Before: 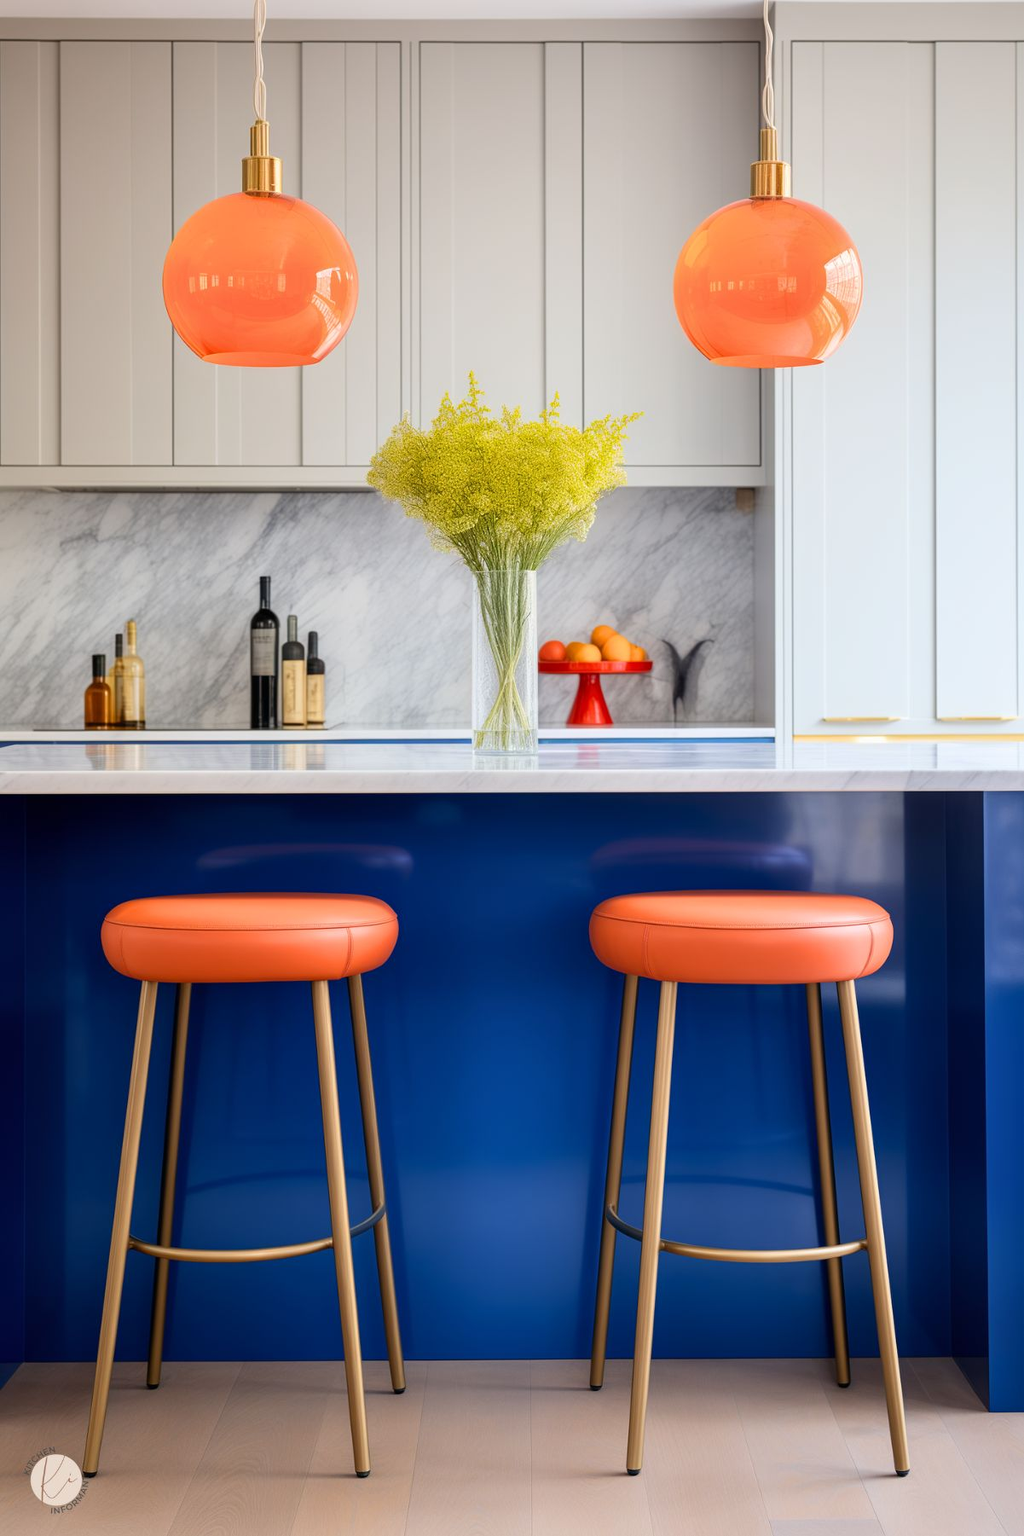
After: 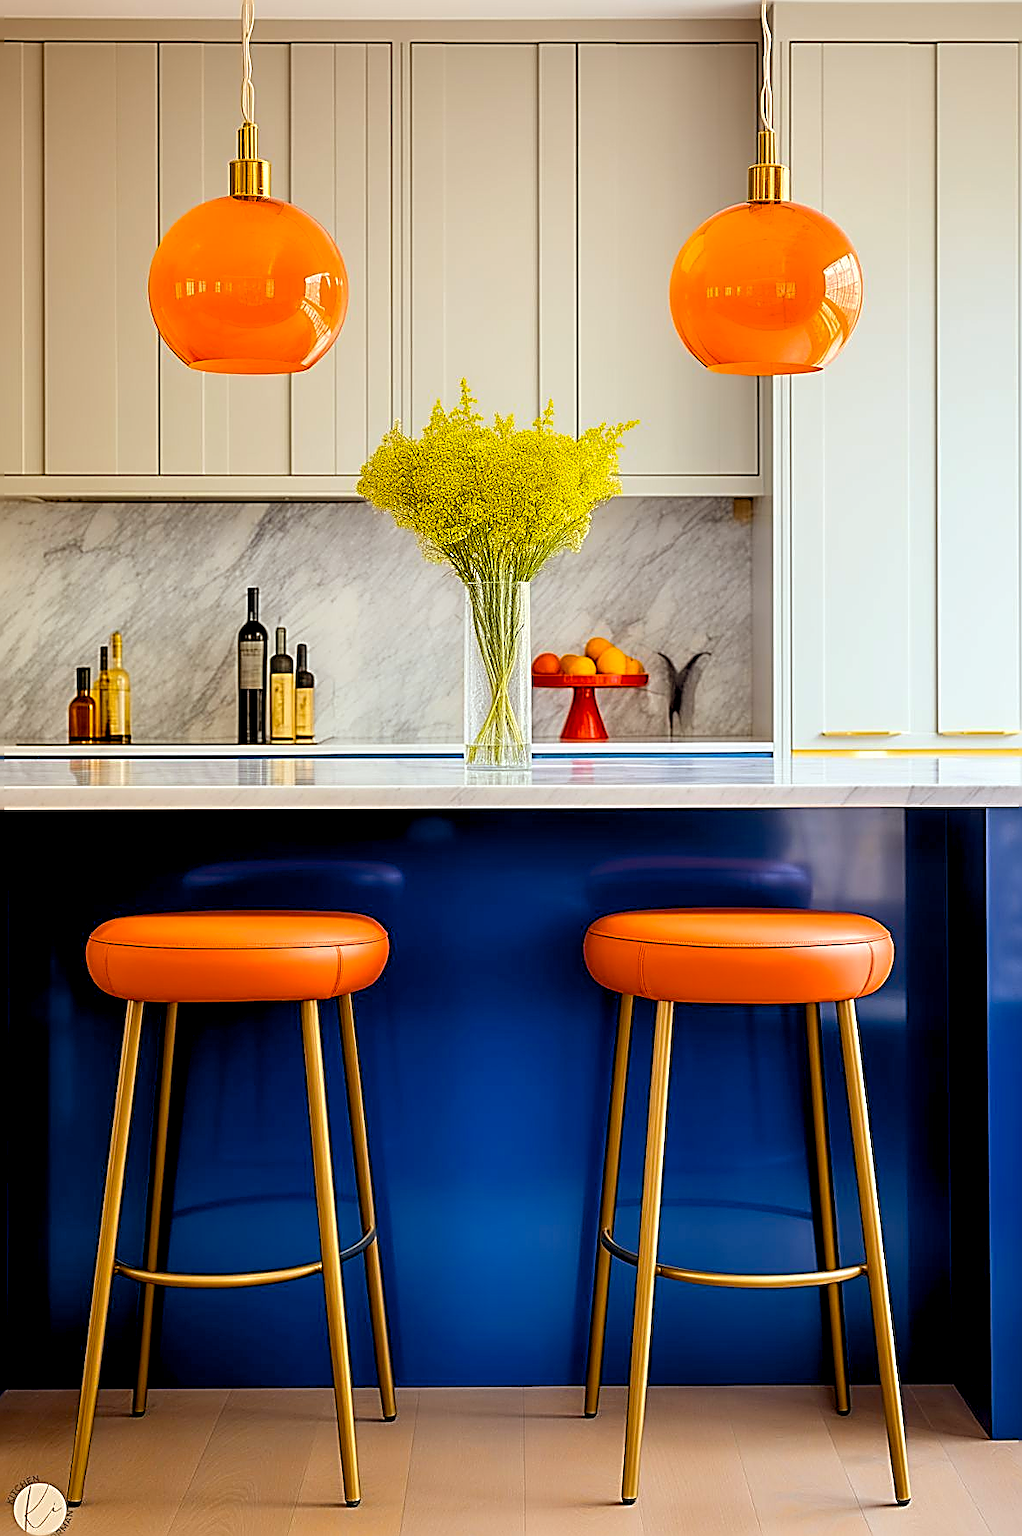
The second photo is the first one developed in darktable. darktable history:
color balance rgb: power › chroma 2.487%, power › hue 66.72°, global offset › luminance -0.883%, perceptual saturation grading › global saturation 30.218%, global vibrance 20%
local contrast: highlights 103%, shadows 100%, detail 119%, midtone range 0.2
crop: left 1.732%, right 0.275%, bottom 1.896%
sharpen: amount 1.983
